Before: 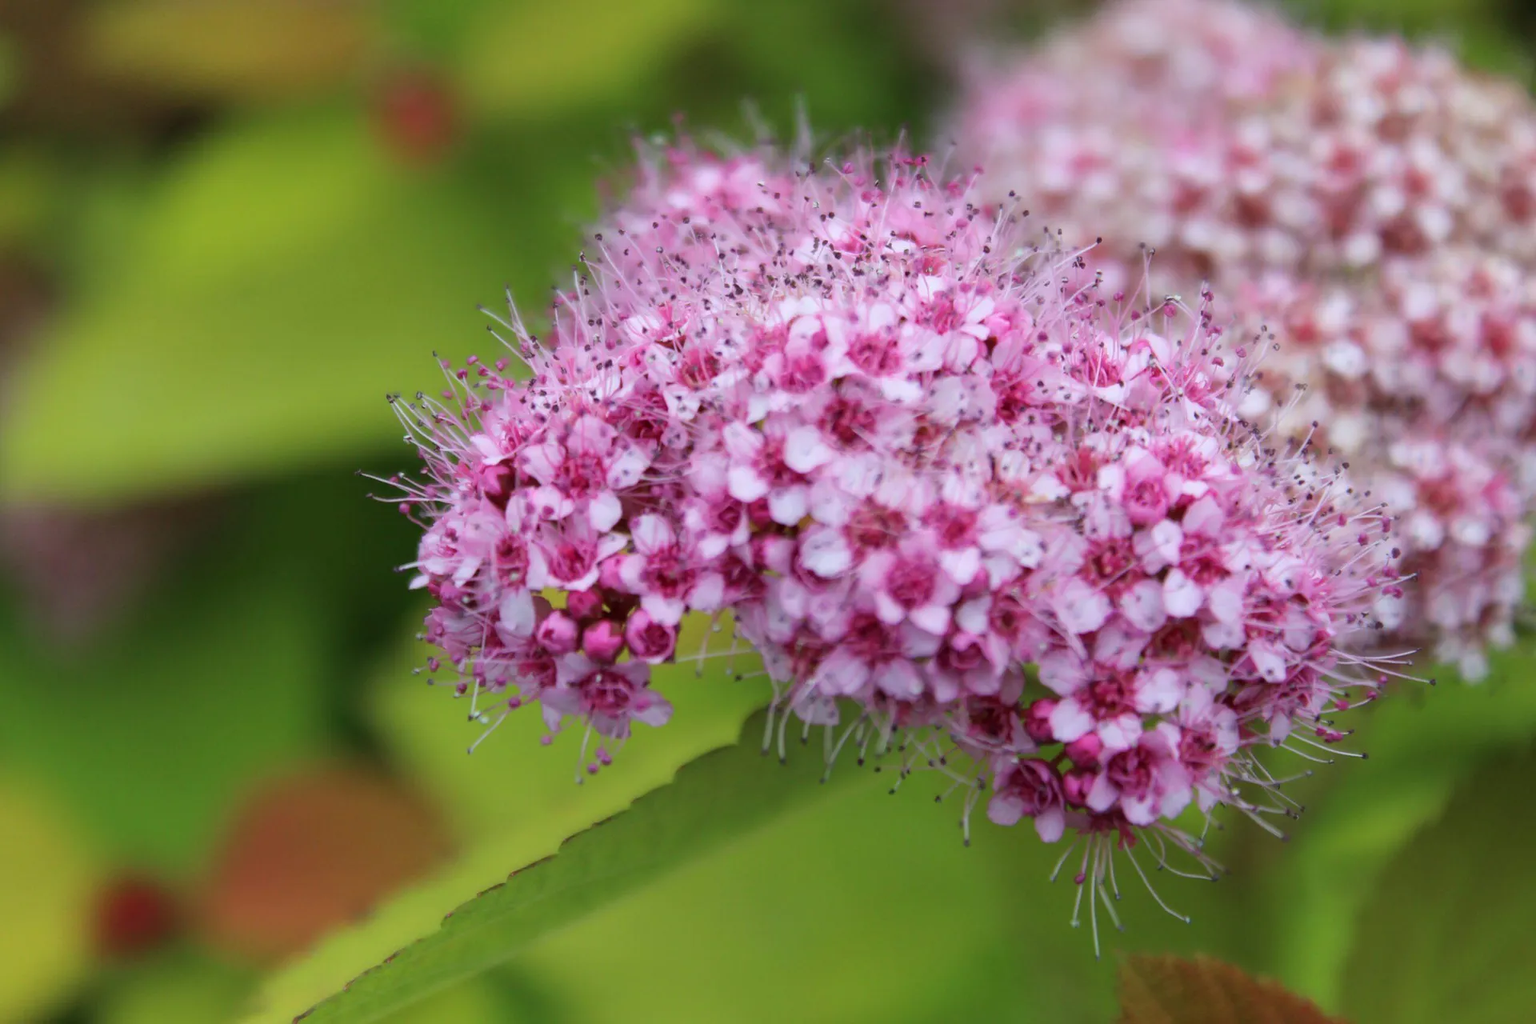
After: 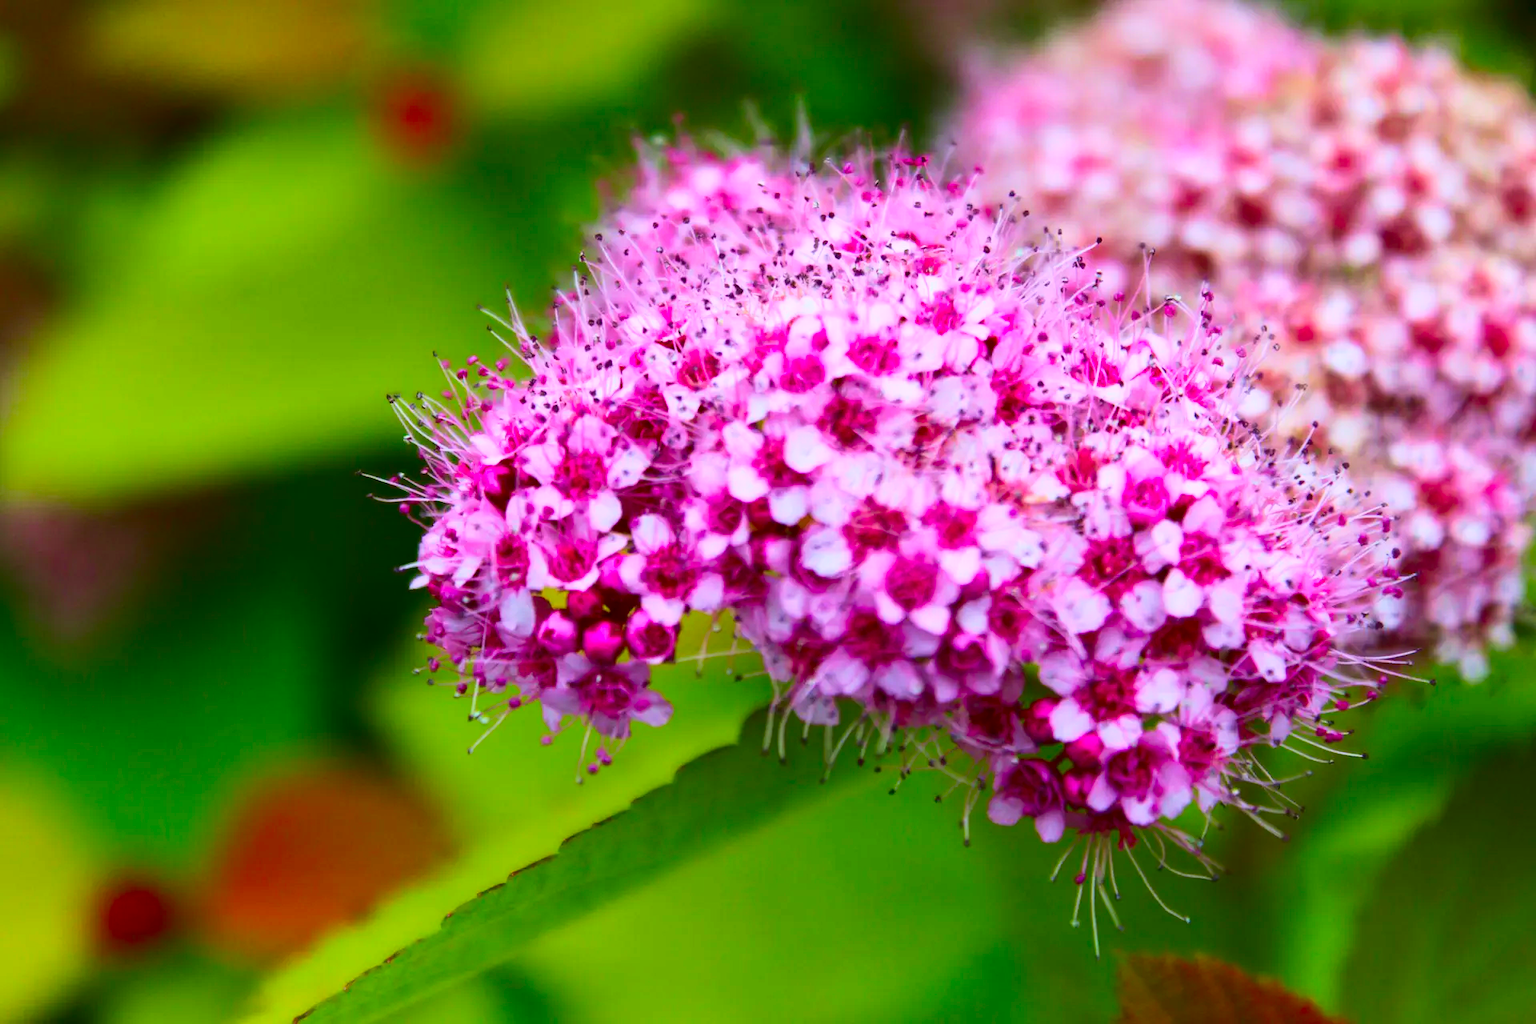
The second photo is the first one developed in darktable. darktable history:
velvia: on, module defaults
contrast brightness saturation: contrast 0.26, brightness 0.02, saturation 0.87
